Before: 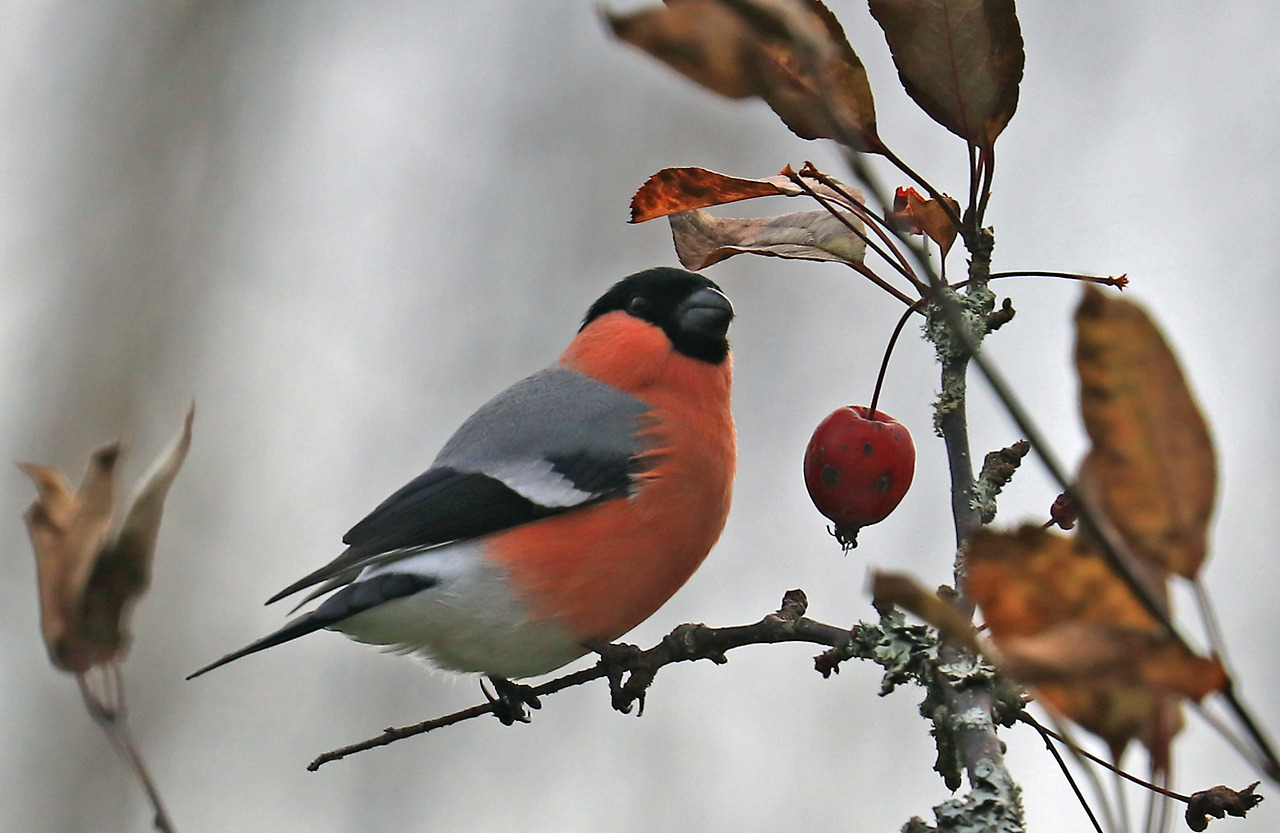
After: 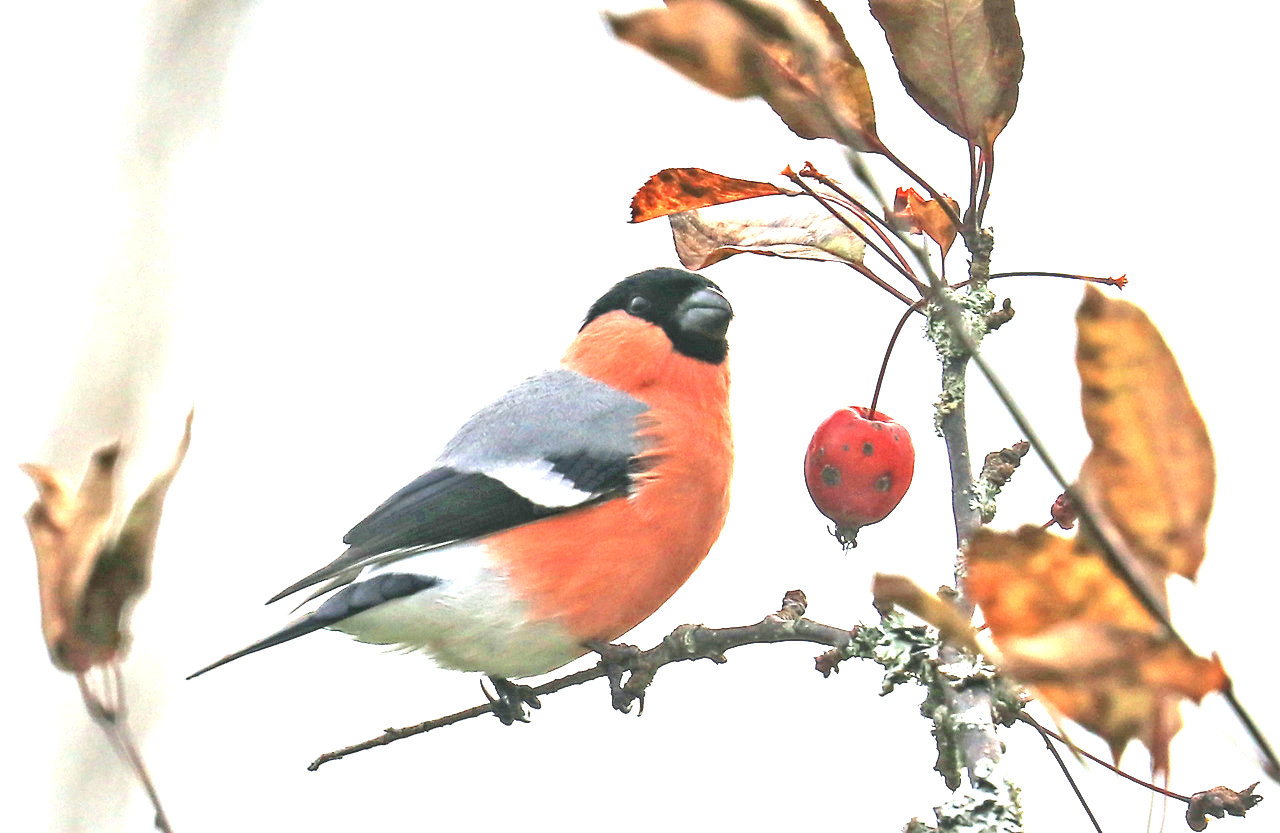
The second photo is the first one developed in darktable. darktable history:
exposure: exposure 0.999 EV, compensate highlight preservation false
local contrast: on, module defaults
levels: levels [0, 0.374, 0.749]
